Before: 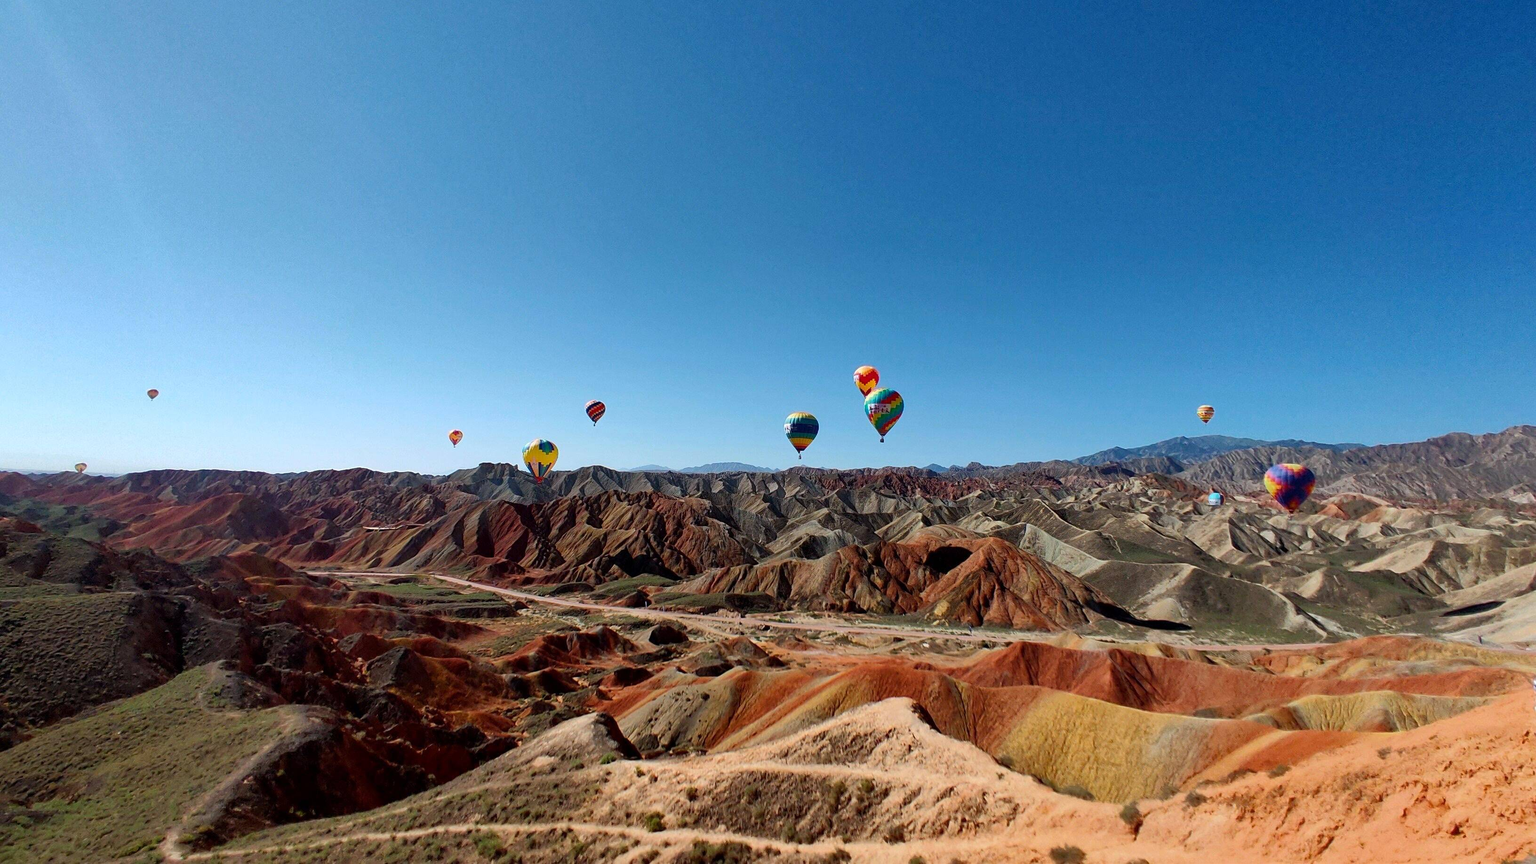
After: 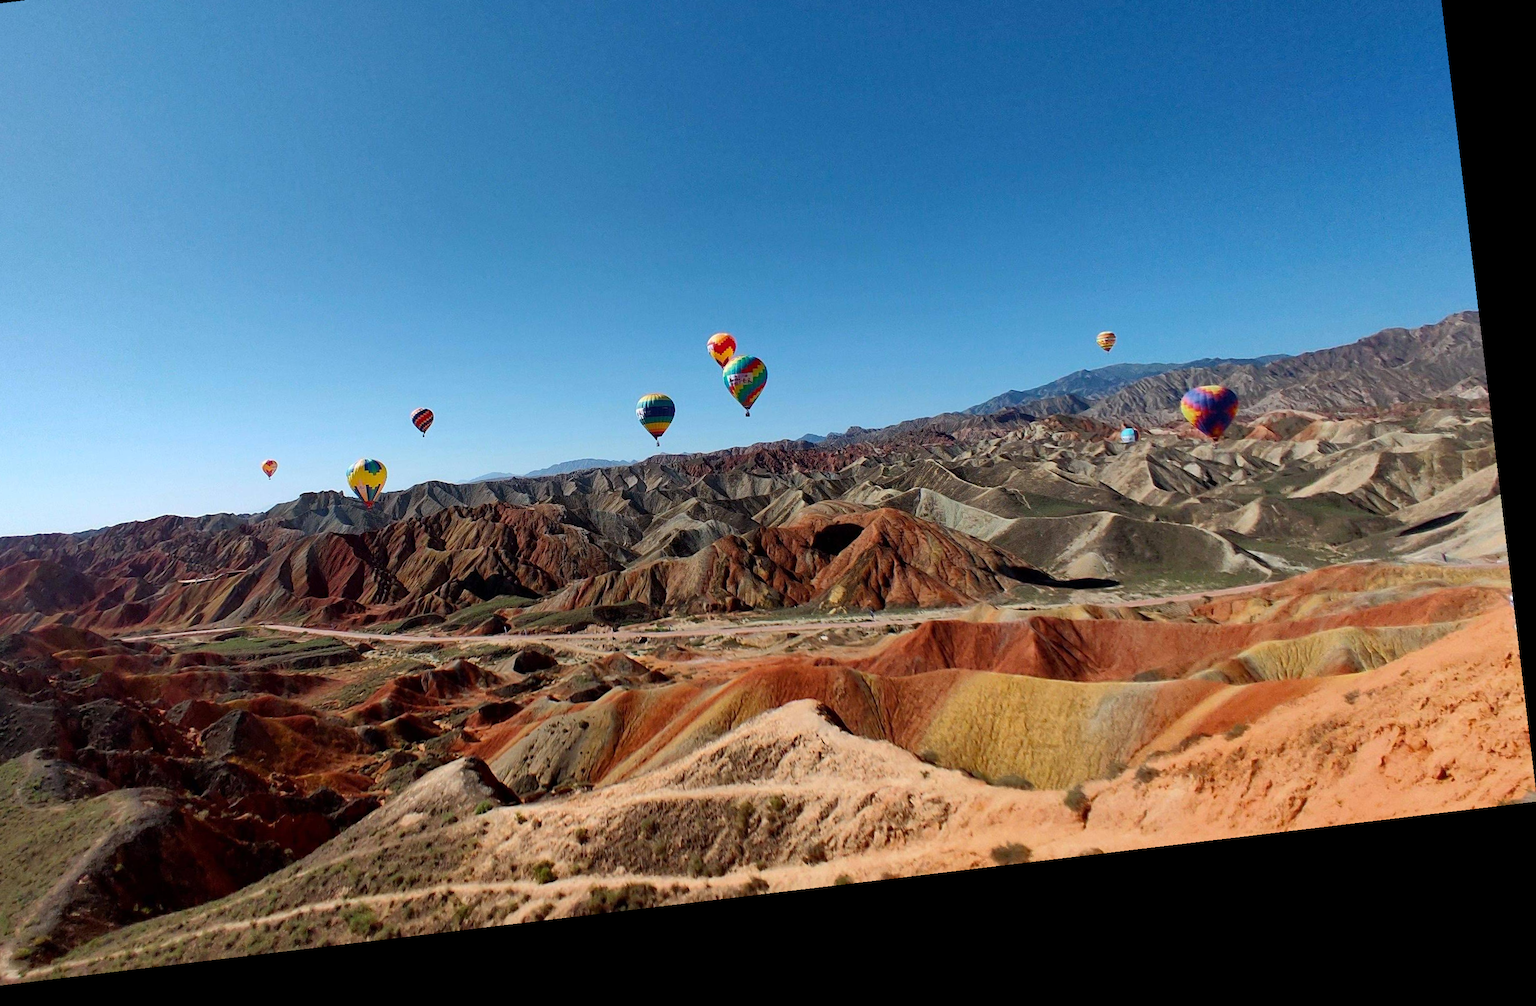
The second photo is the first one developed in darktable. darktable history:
crop: left 16.315%, top 14.246%
rotate and perspective: rotation -6.83°, automatic cropping off
